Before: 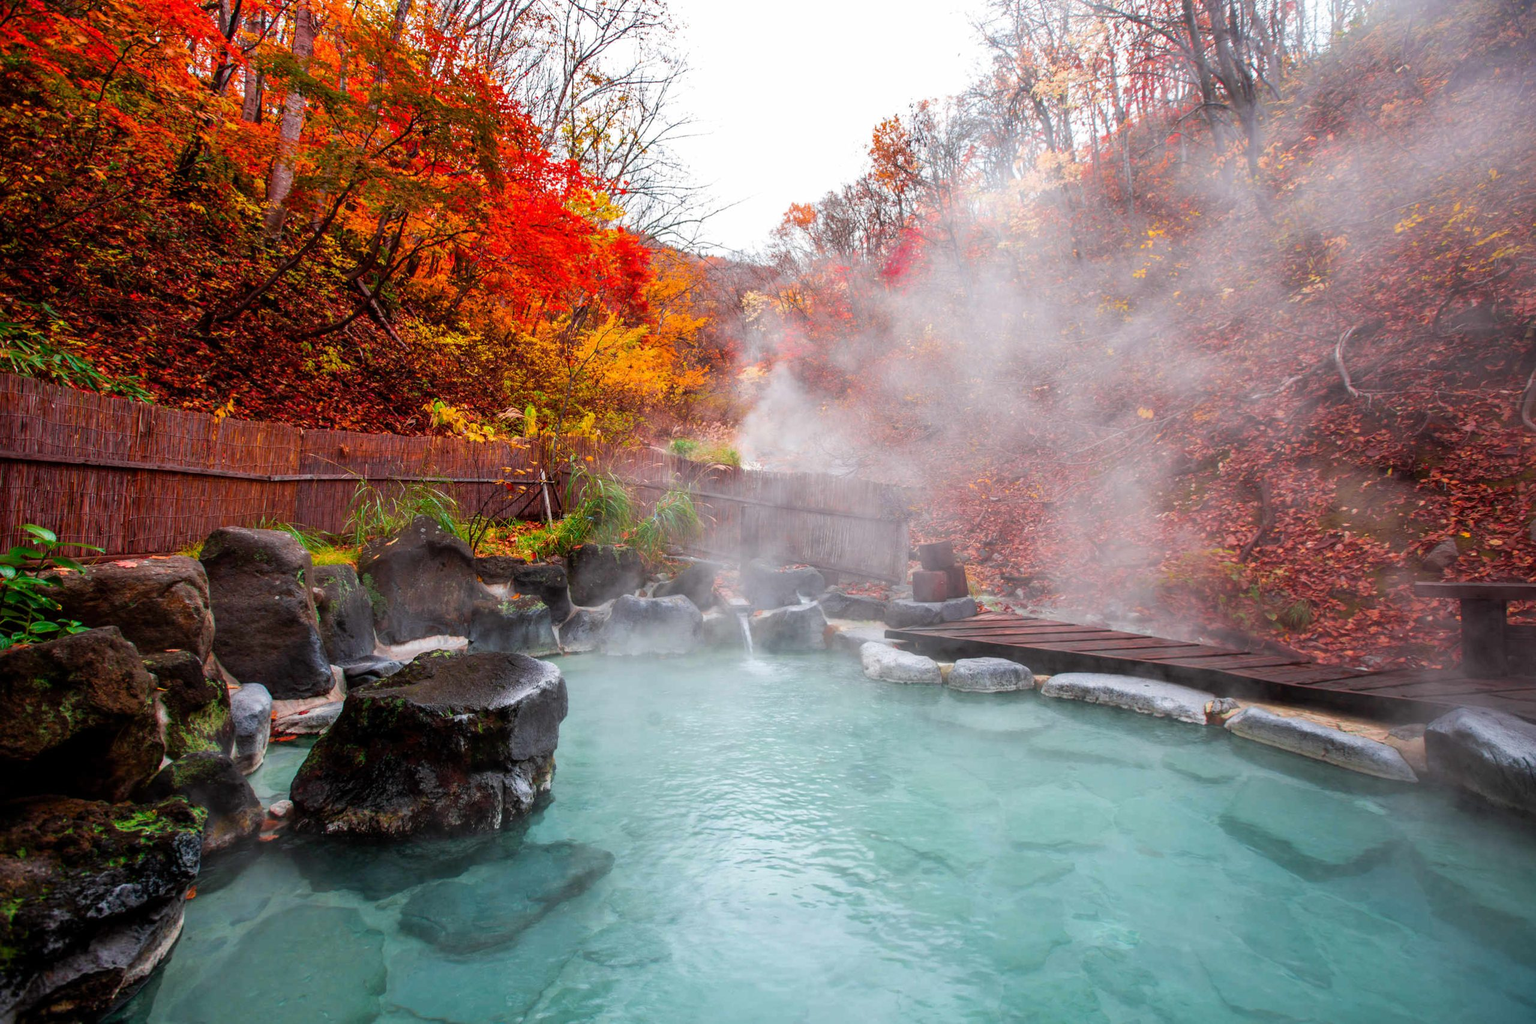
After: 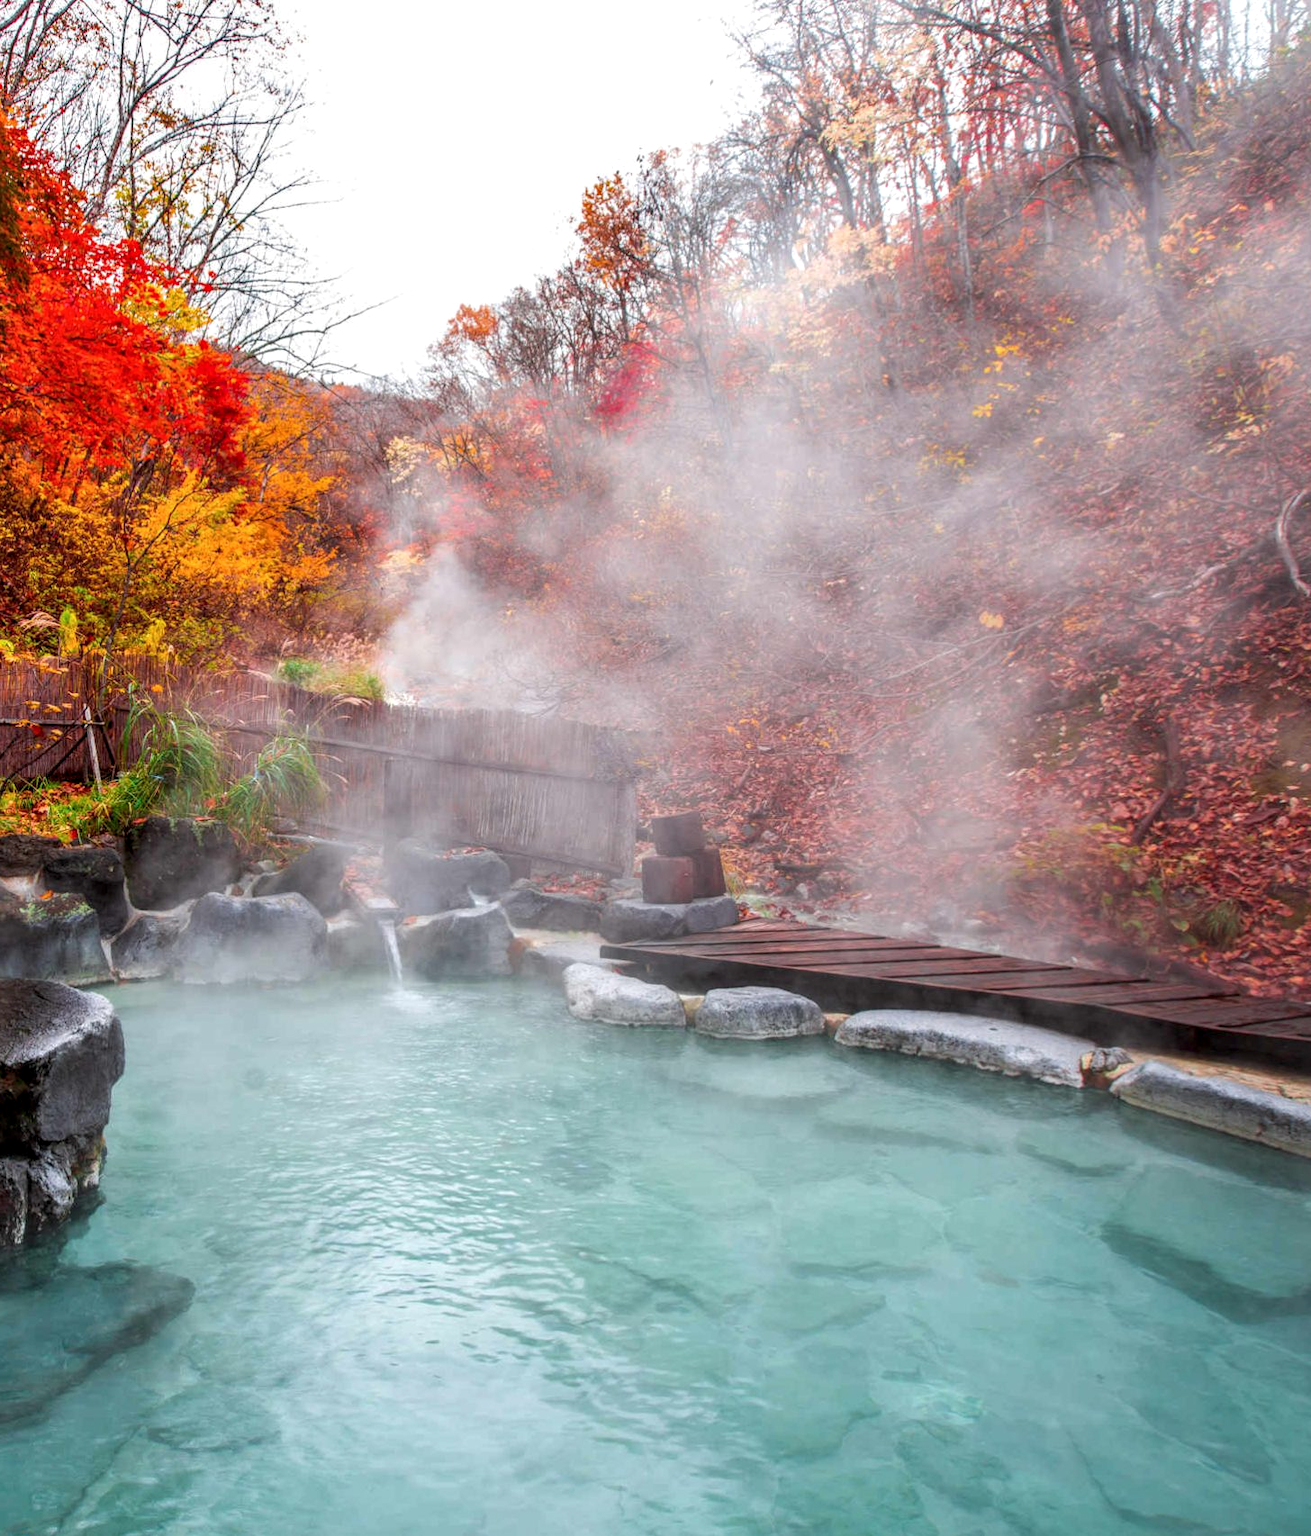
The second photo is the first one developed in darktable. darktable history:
crop: left 31.573%, top 0.006%, right 11.495%
local contrast: on, module defaults
shadows and highlights: shadows 4.15, highlights -16.29, soften with gaussian
